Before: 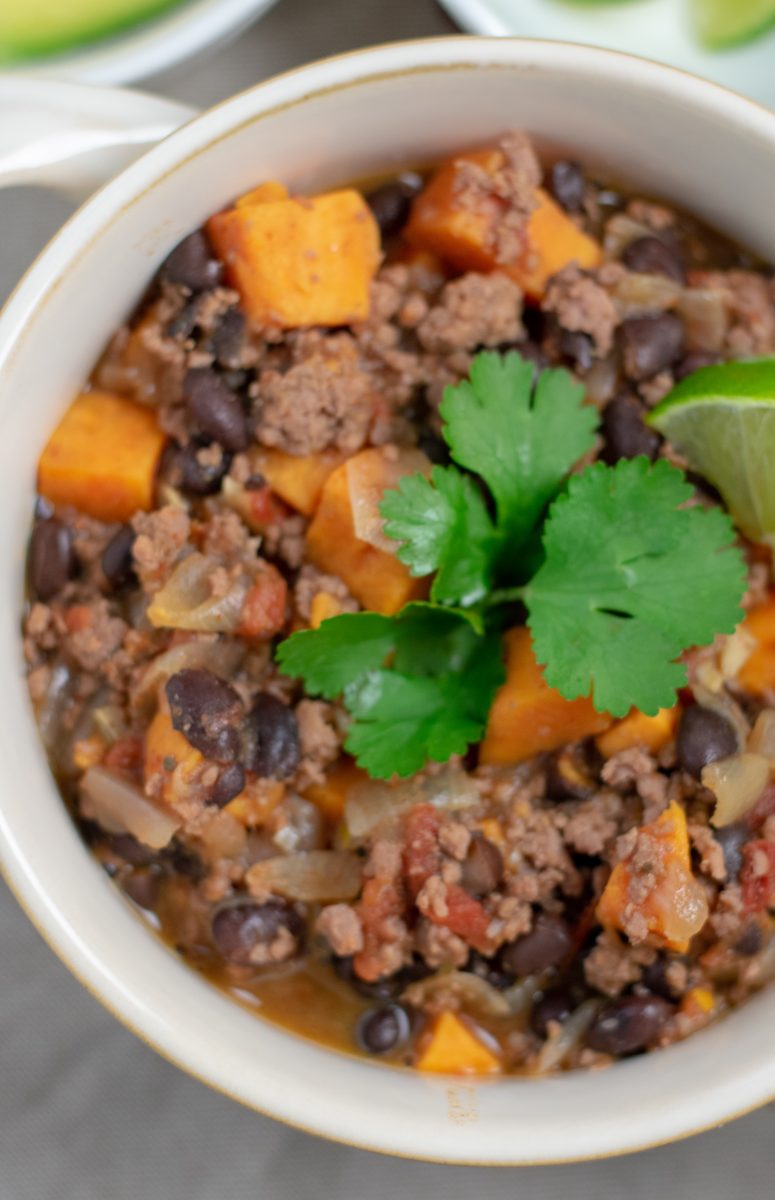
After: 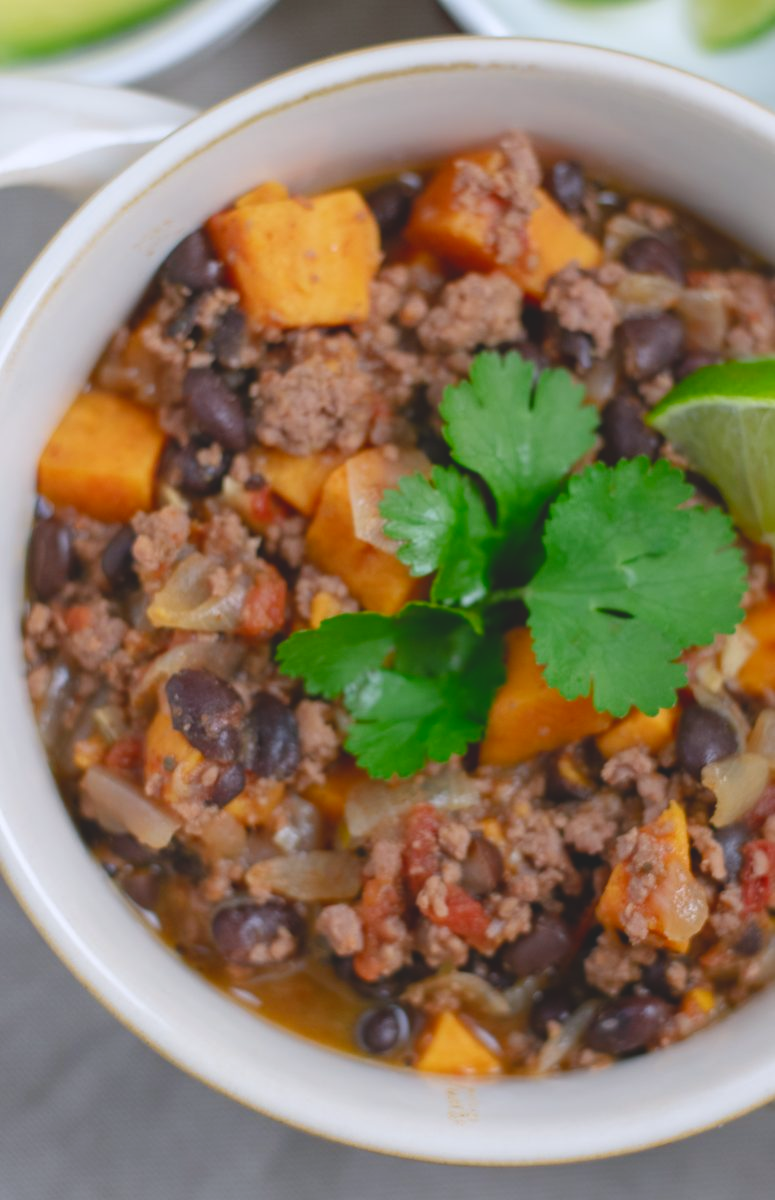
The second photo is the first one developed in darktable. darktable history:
color balance rgb: perceptual saturation grading › global saturation 20%, perceptual saturation grading › highlights -25%, perceptual saturation grading › shadows 25%
white balance: red 0.984, blue 1.059
exposure: black level correction -0.015, exposure -0.125 EV, compensate highlight preservation false
